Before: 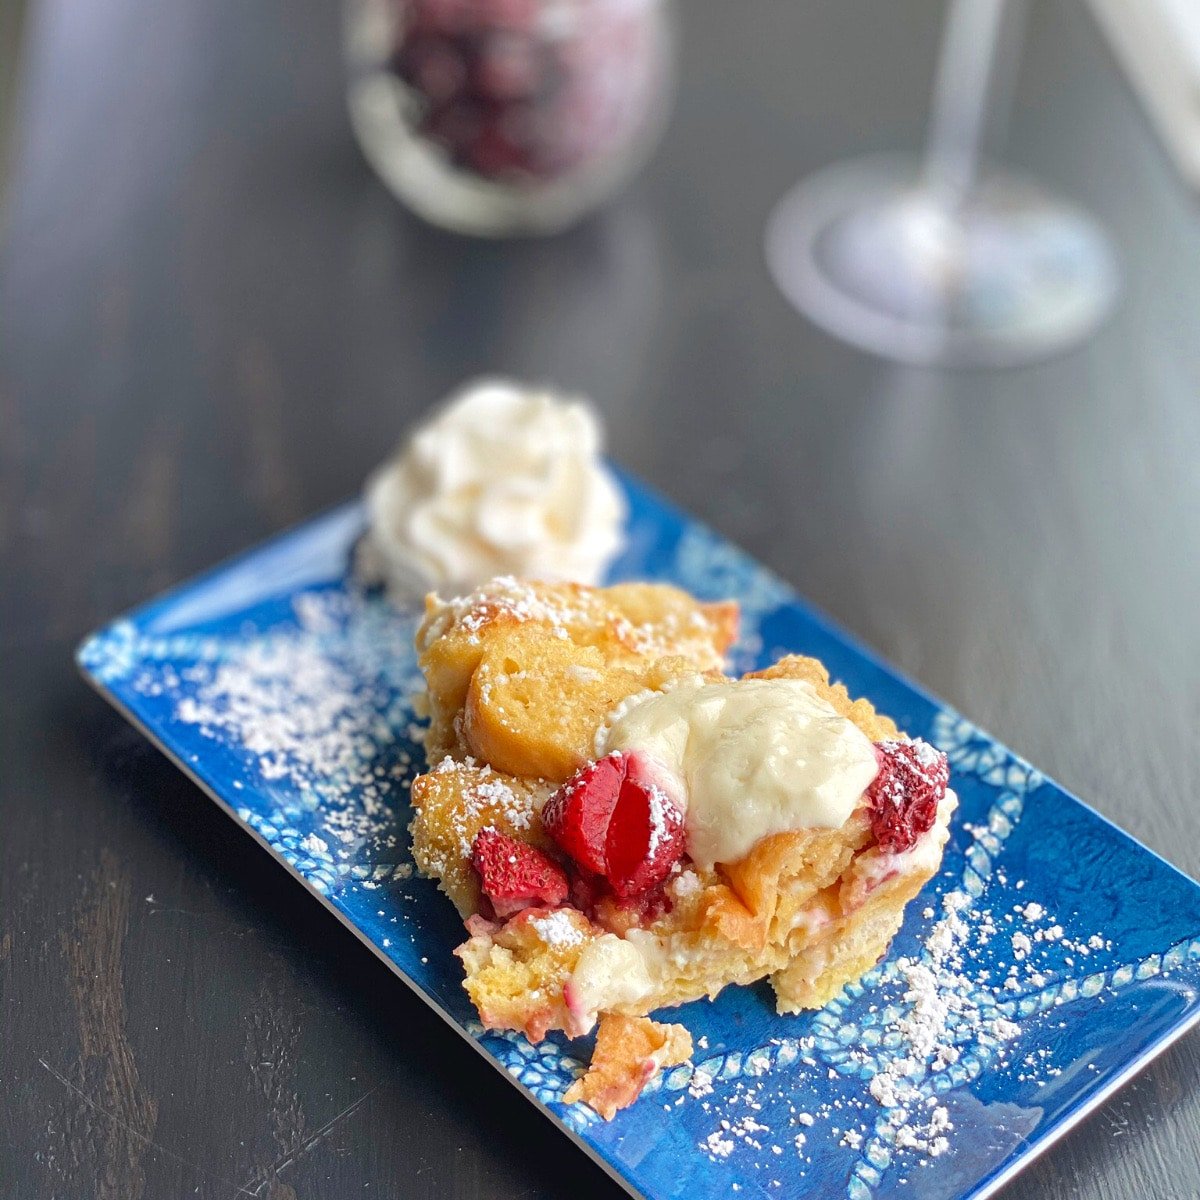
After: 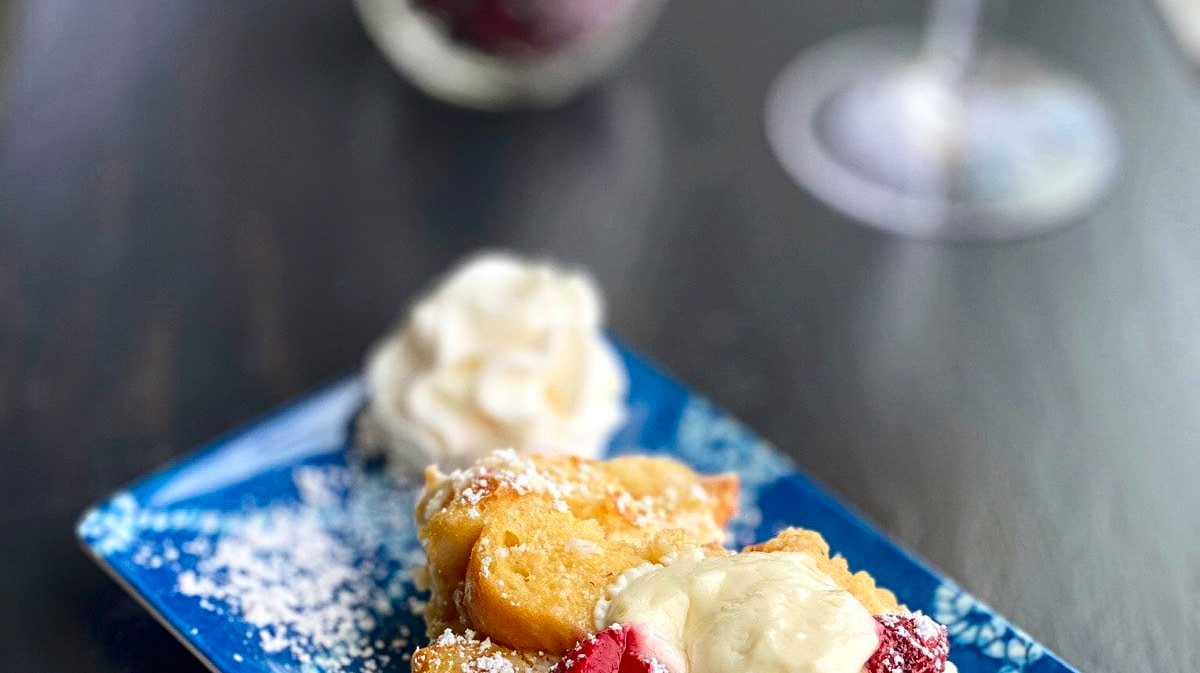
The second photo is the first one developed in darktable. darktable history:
contrast brightness saturation: contrast 0.2, brightness -0.11, saturation 0.1
crop and rotate: top 10.605%, bottom 33.274%
